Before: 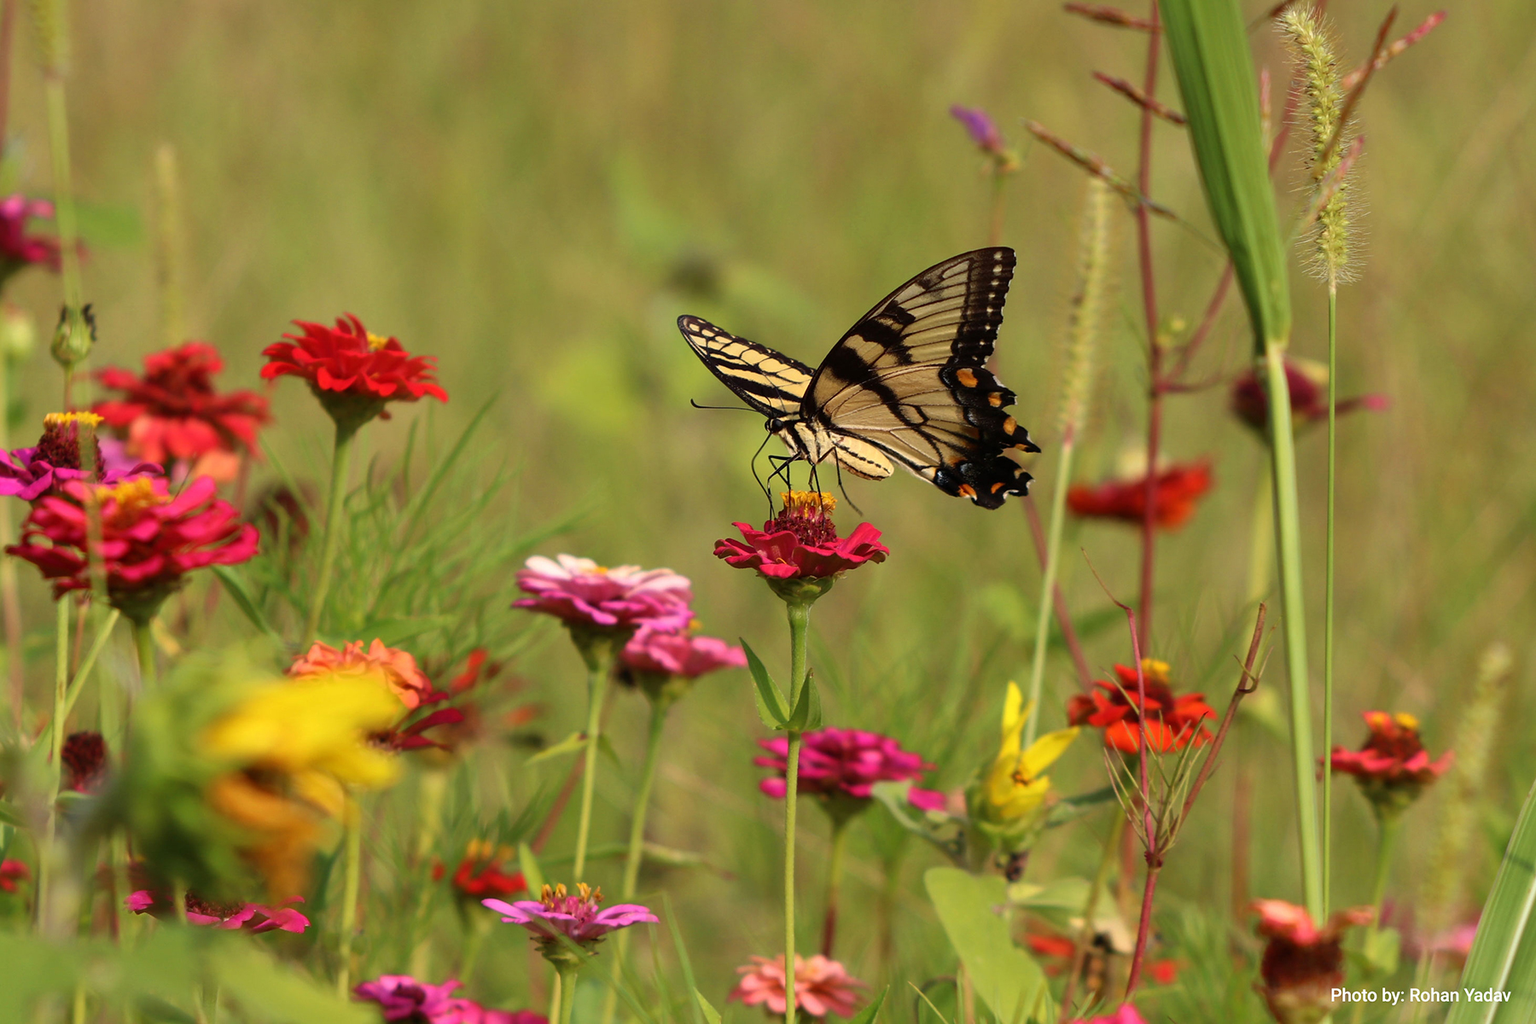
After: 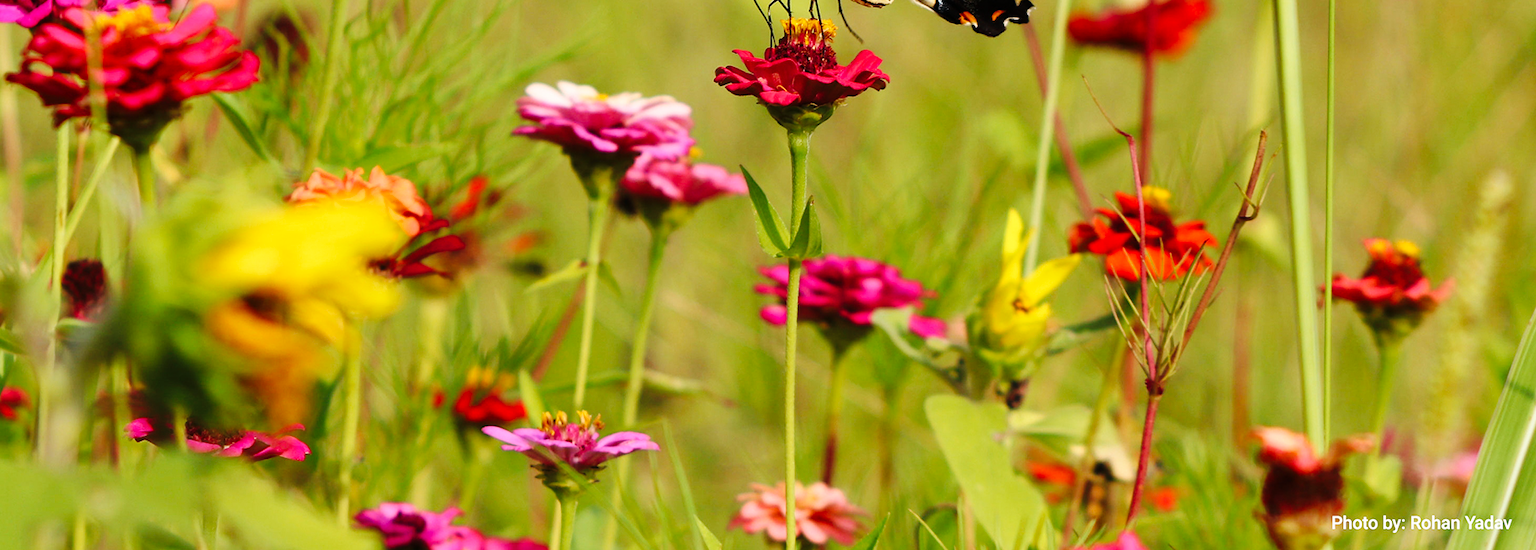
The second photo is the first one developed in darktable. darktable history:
crop and rotate: top 46.237%
base curve: curves: ch0 [(0, 0) (0.036, 0.025) (0.121, 0.166) (0.206, 0.329) (0.605, 0.79) (1, 1)], preserve colors none
